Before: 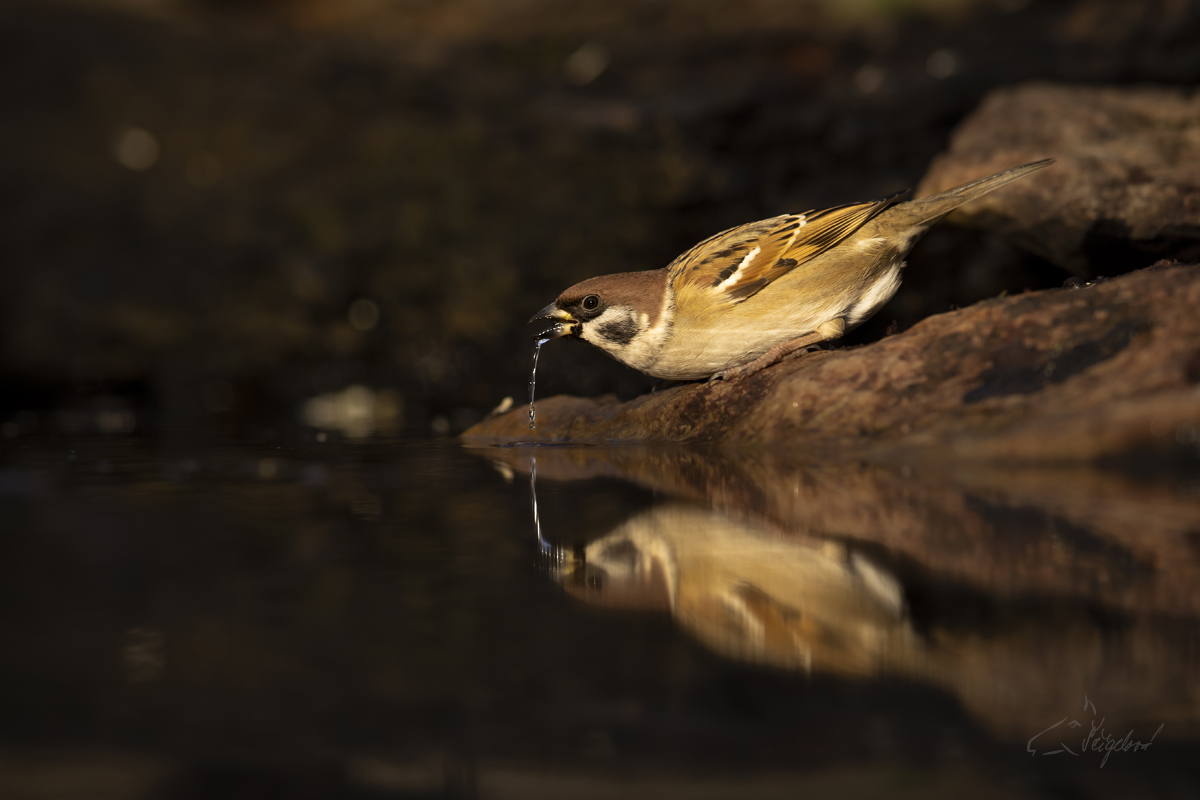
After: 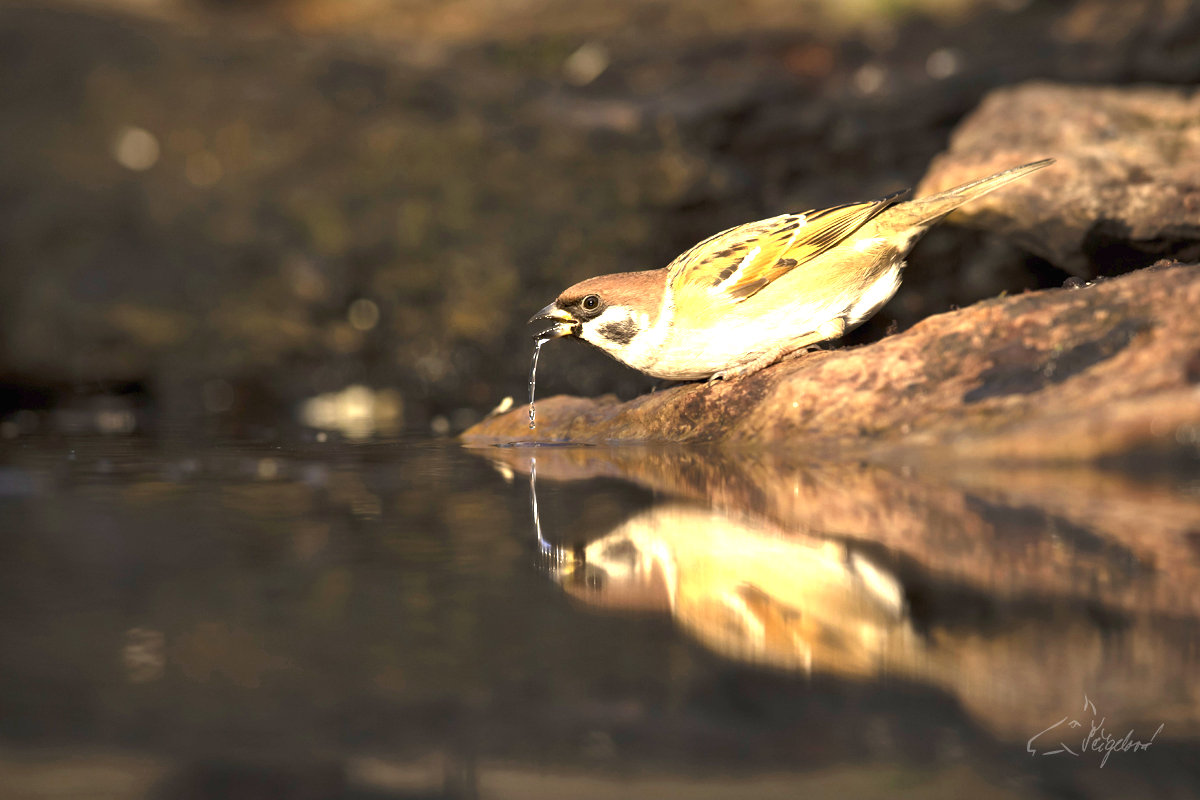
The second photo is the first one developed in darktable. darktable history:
exposure: black level correction 0, exposure 0.6 EV, compensate exposure bias true, compensate highlight preservation false
tone equalizer: on, module defaults
